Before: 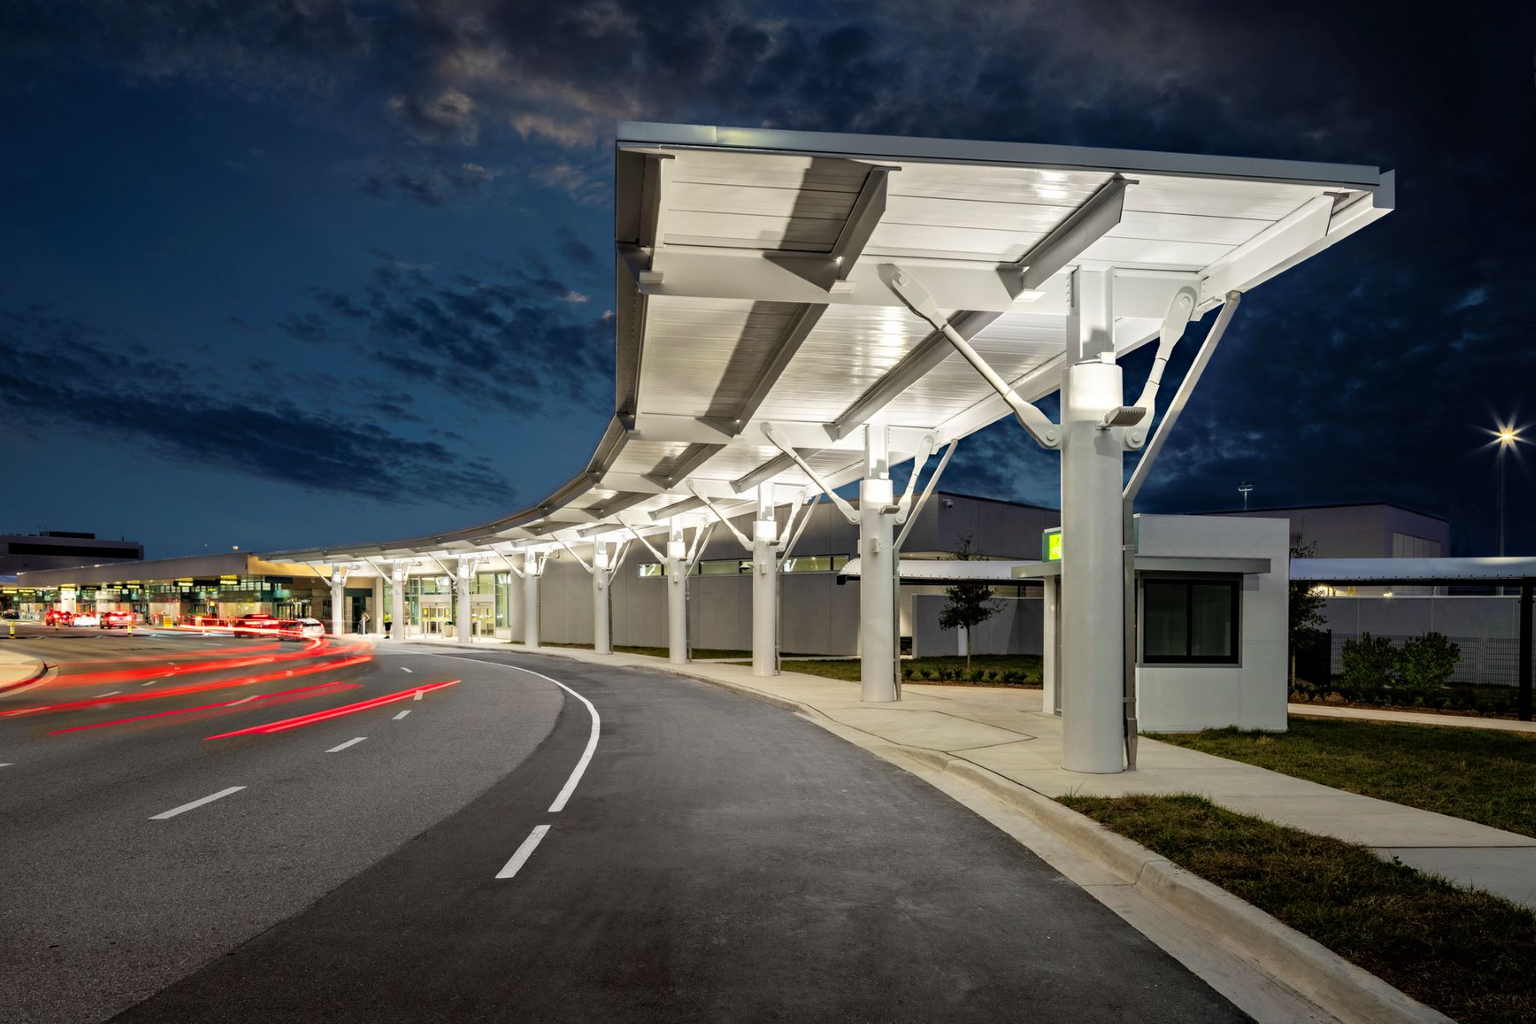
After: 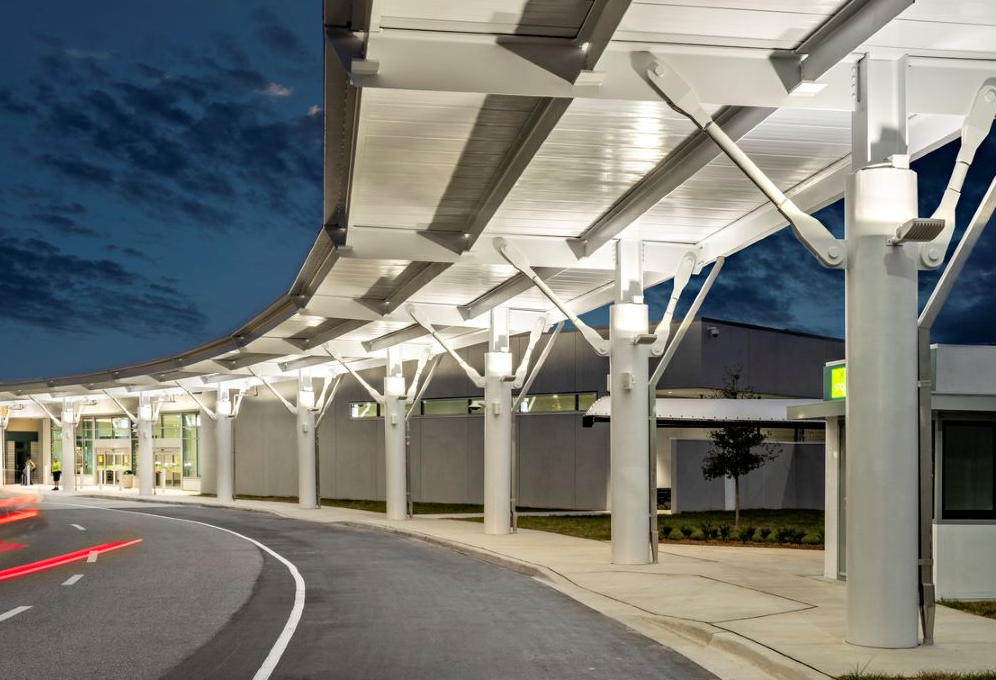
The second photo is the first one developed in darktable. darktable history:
crop and rotate: left 22.126%, top 21.56%, right 22.513%, bottom 21.739%
exposure: compensate exposure bias true, compensate highlight preservation false
